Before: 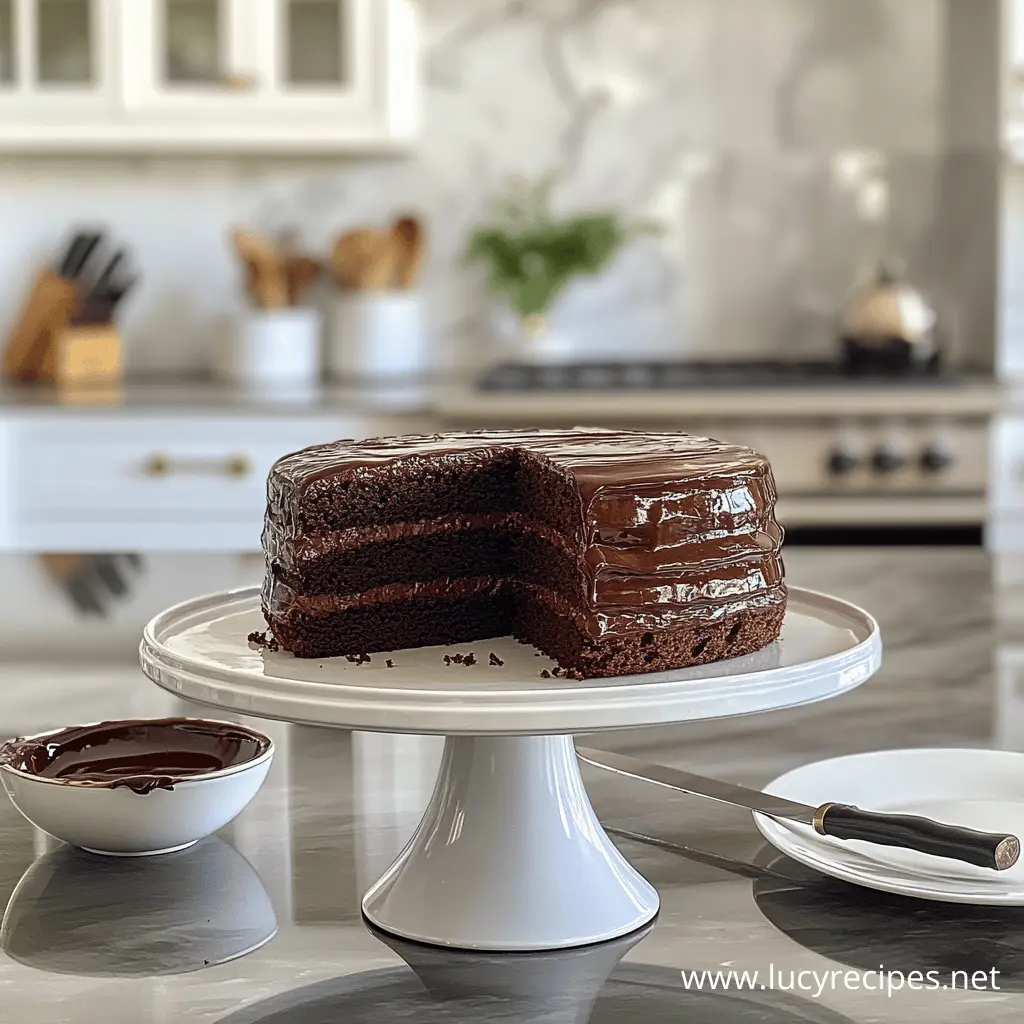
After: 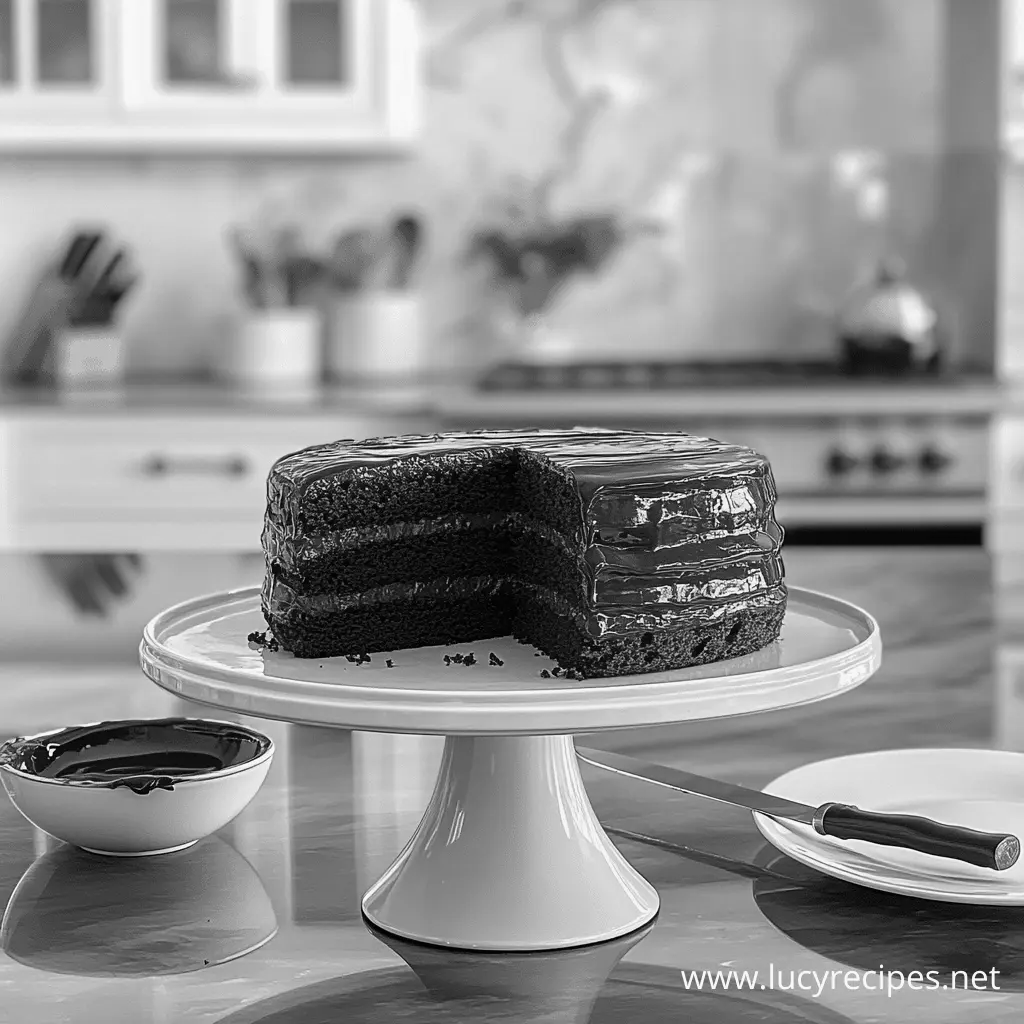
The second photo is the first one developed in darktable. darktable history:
monochrome: a 32, b 64, size 2.3
contrast brightness saturation: saturation -0.05
